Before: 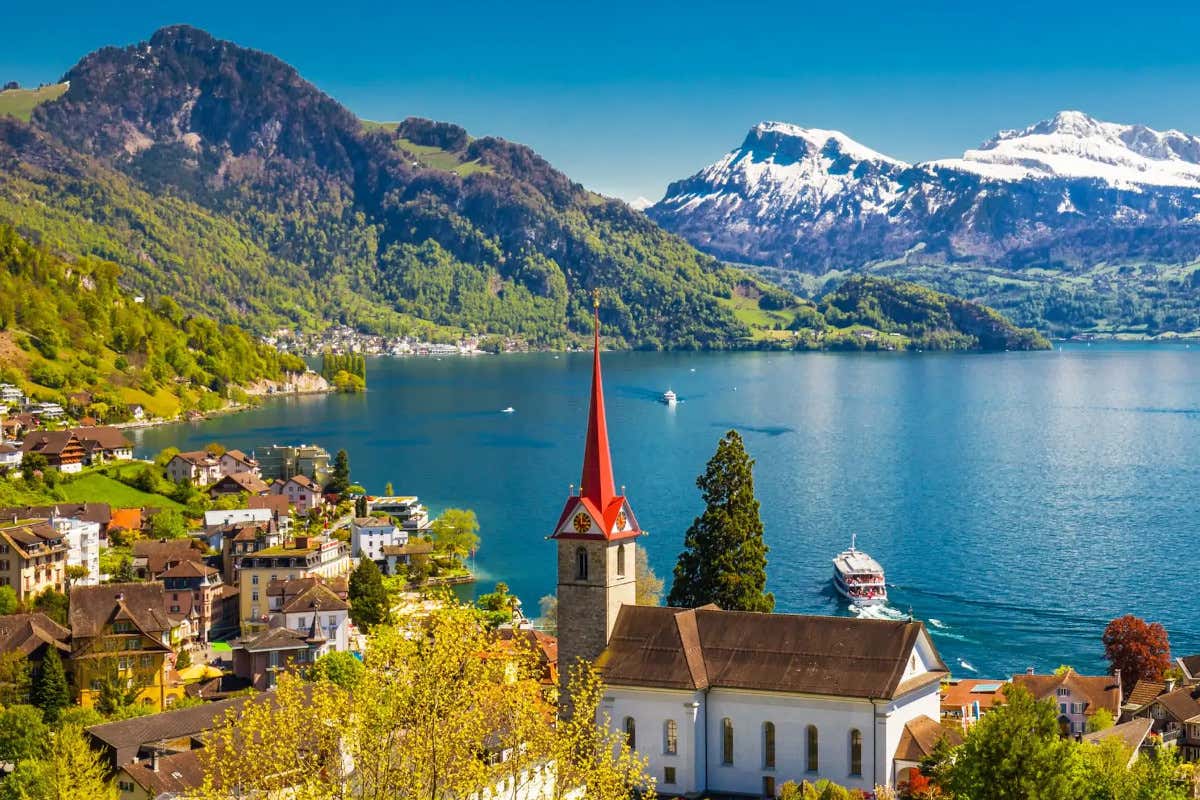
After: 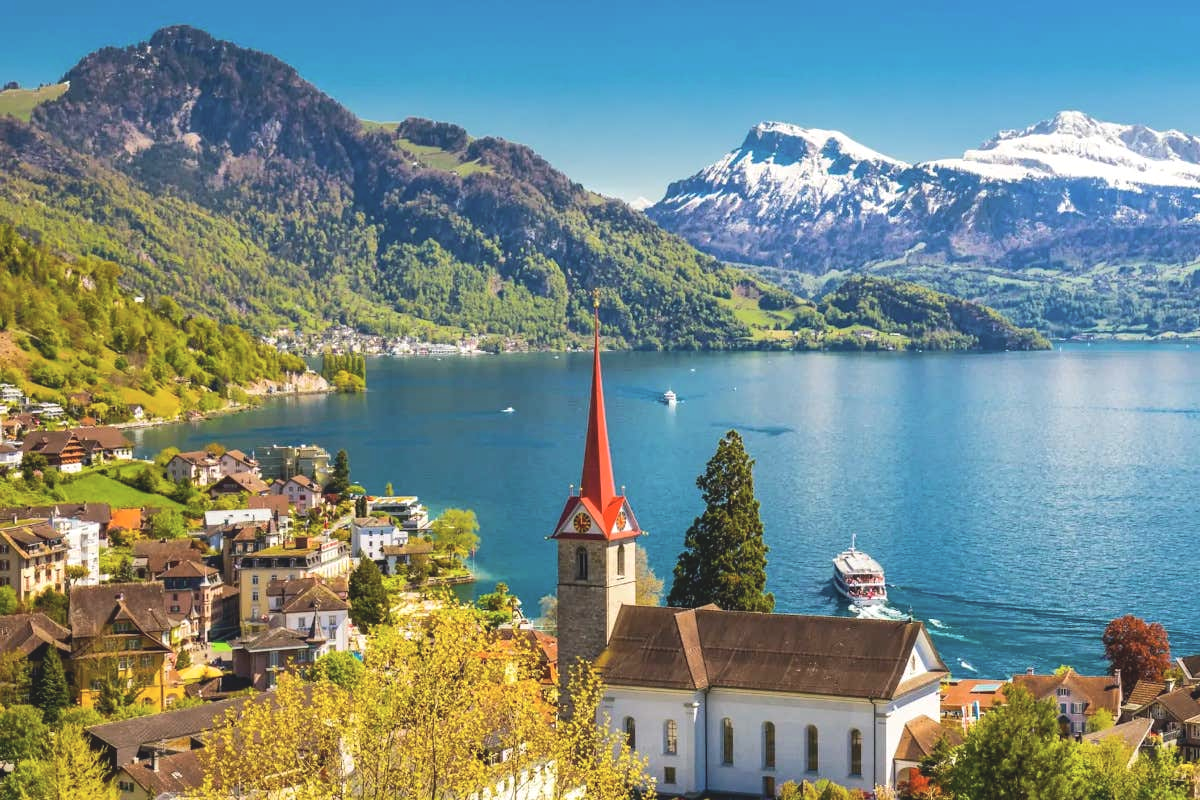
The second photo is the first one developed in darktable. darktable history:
contrast brightness saturation: contrast -0.148, brightness 0.054, saturation -0.137
tone equalizer: -8 EV -0.391 EV, -7 EV -0.406 EV, -6 EV -0.305 EV, -5 EV -0.222 EV, -3 EV 0.248 EV, -2 EV 0.355 EV, -1 EV 0.378 EV, +0 EV 0.411 EV, edges refinement/feathering 500, mask exposure compensation -1.57 EV, preserve details no
